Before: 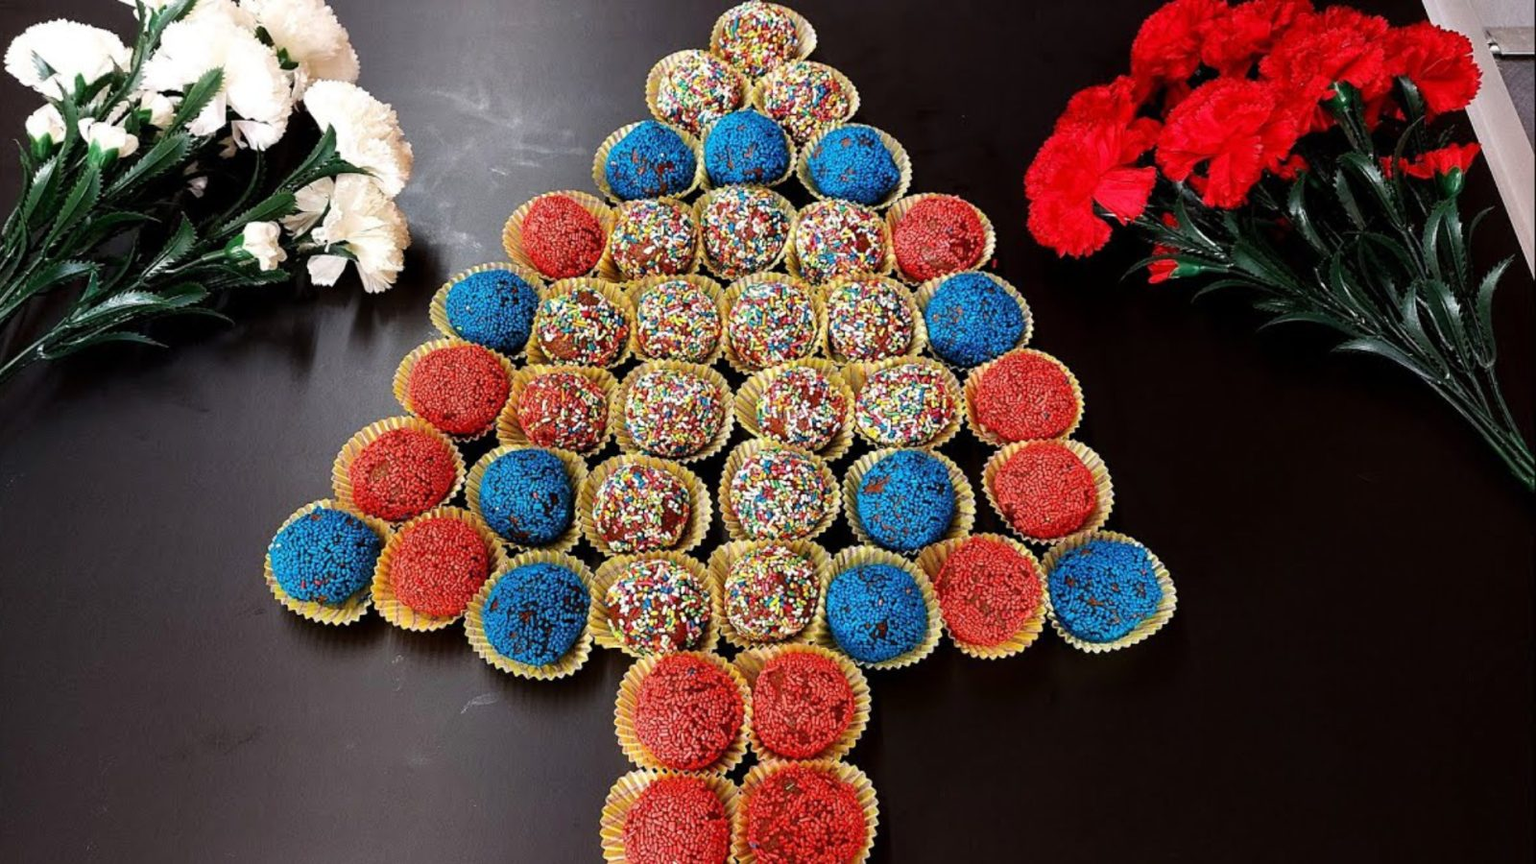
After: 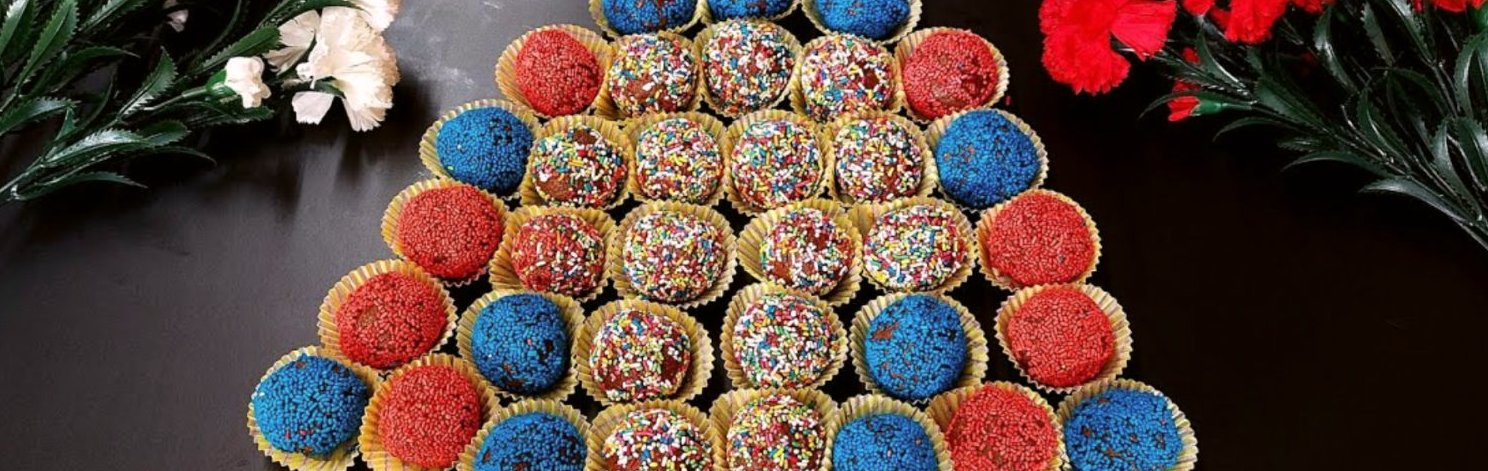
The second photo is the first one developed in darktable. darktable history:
color correction: highlights a* 2.99, highlights b* -1.44, shadows a* -0.074, shadows b* 2.07, saturation 0.98
crop: left 1.806%, top 19.386%, right 5.145%, bottom 28.213%
